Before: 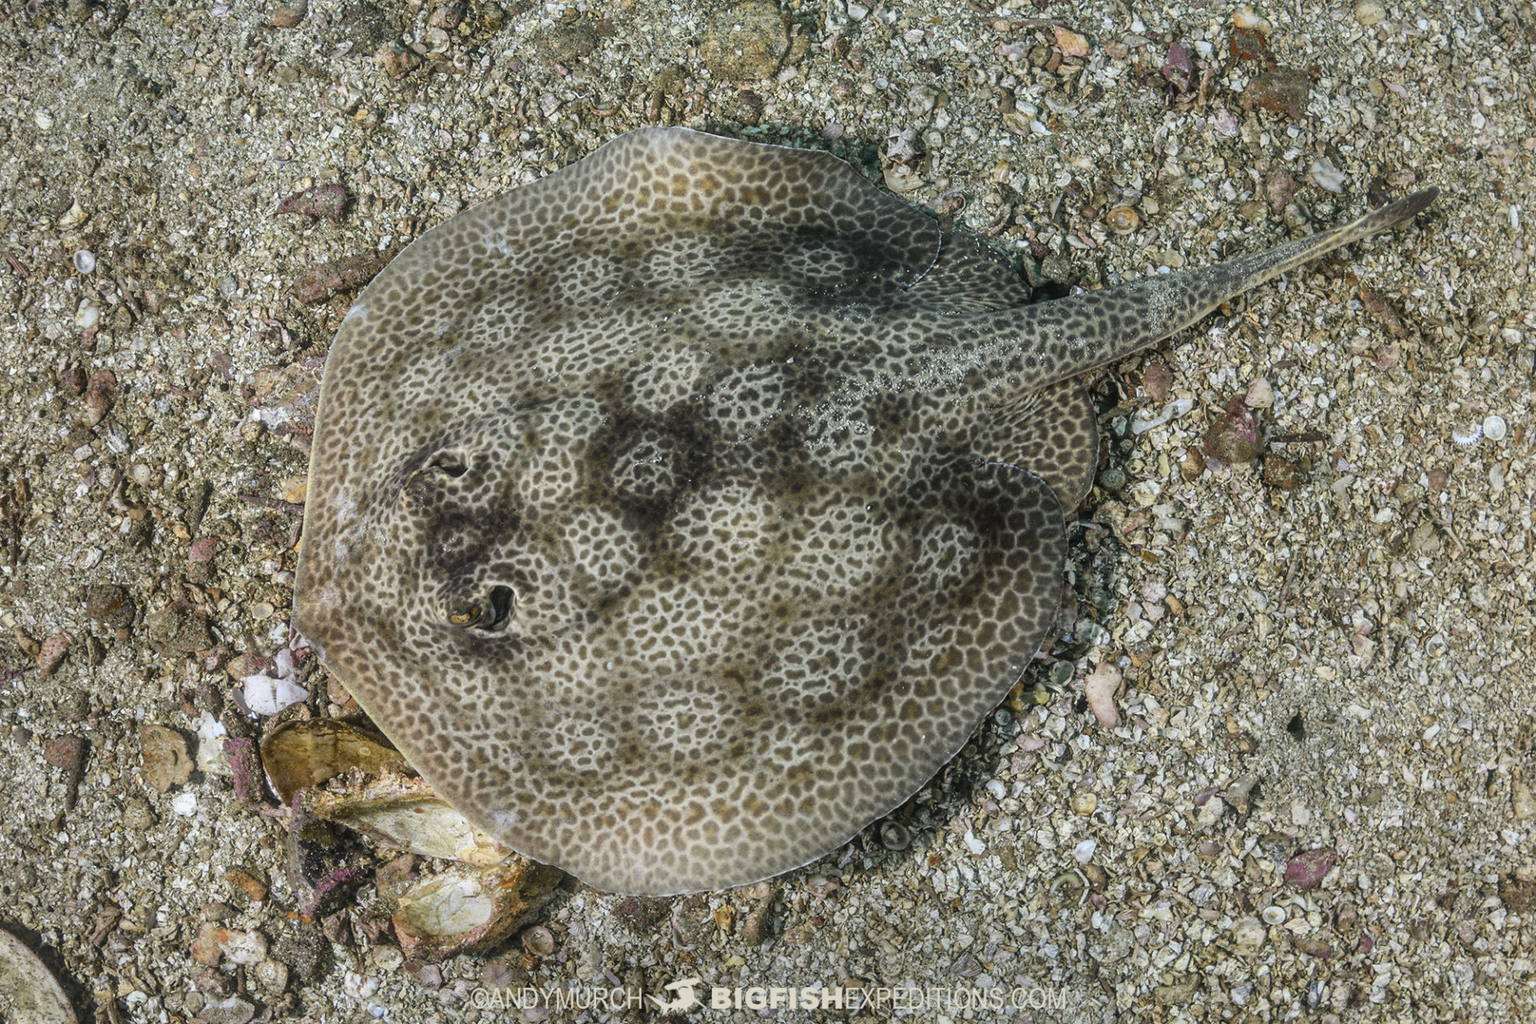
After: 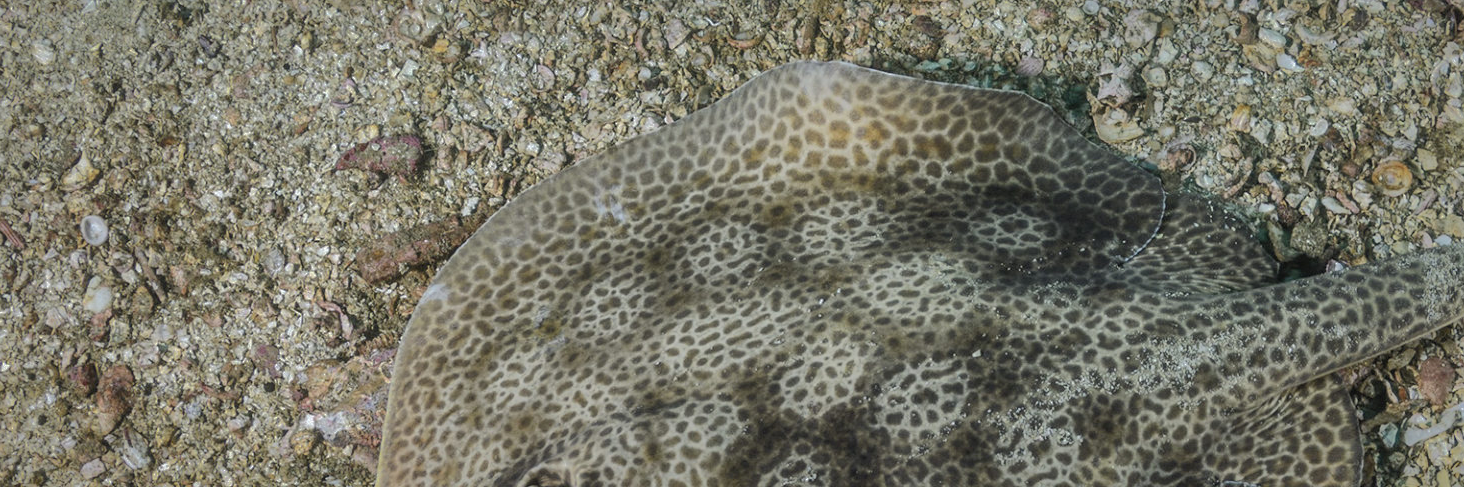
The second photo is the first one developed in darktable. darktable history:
shadows and highlights: shadows 38.43, highlights -74.54
crop: left 0.579%, top 7.627%, right 23.167%, bottom 54.275%
